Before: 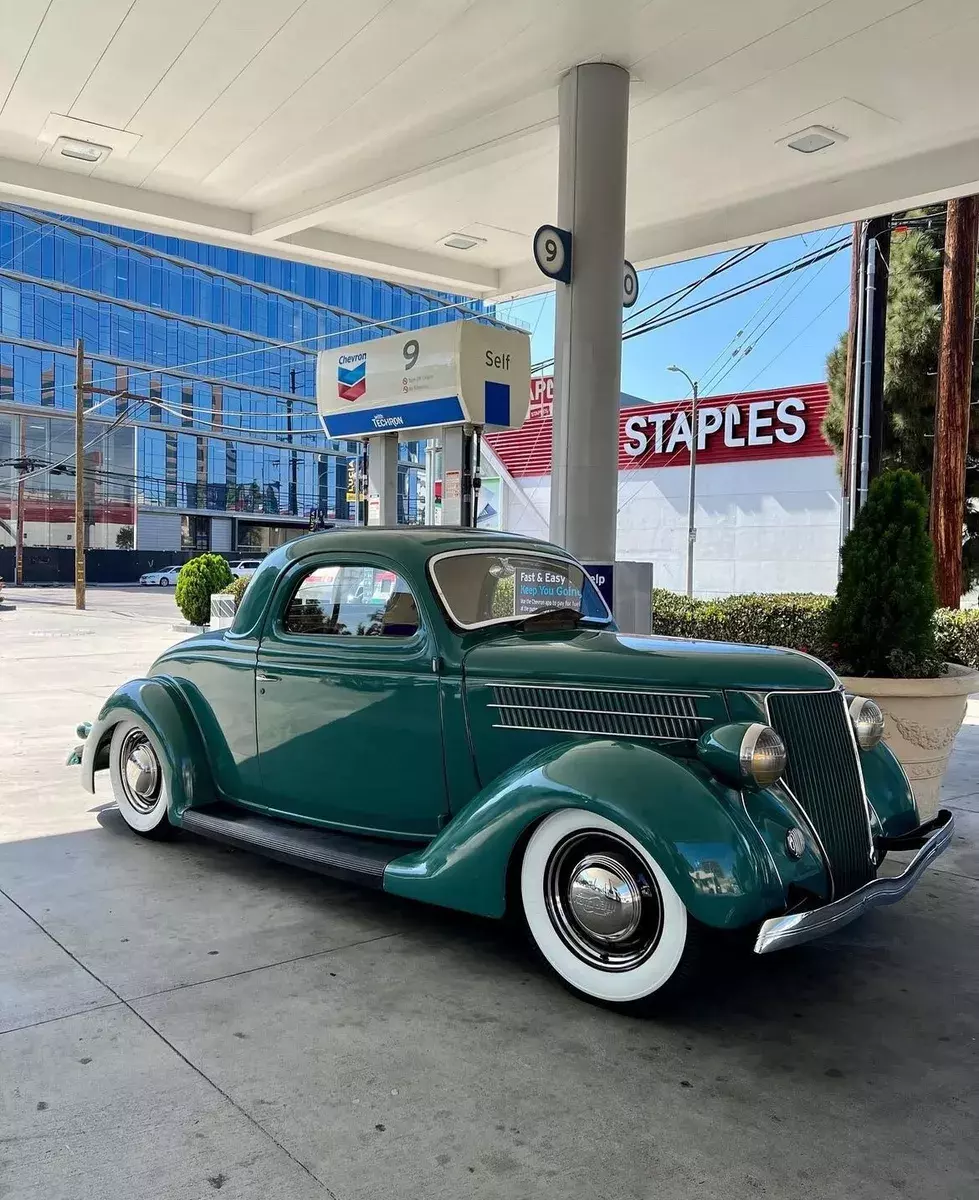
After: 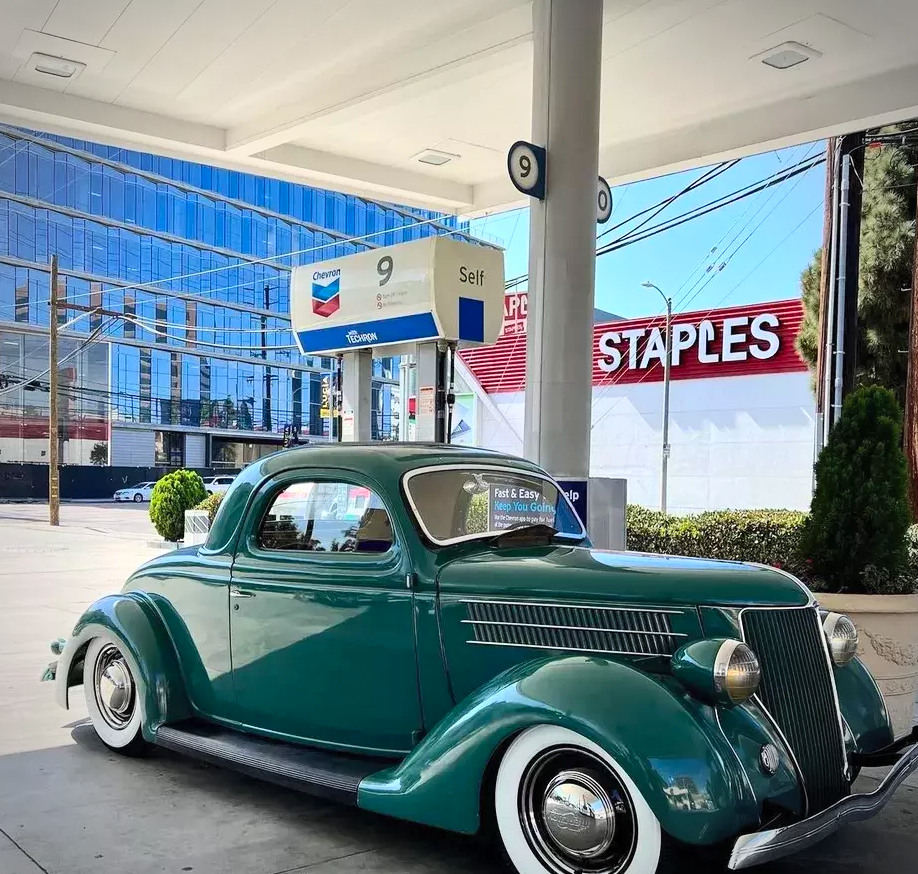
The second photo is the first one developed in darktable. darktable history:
contrast brightness saturation: contrast 0.198, brightness 0.161, saturation 0.217
crop: left 2.736%, top 7.017%, right 3.426%, bottom 20.148%
vignetting: on, module defaults
